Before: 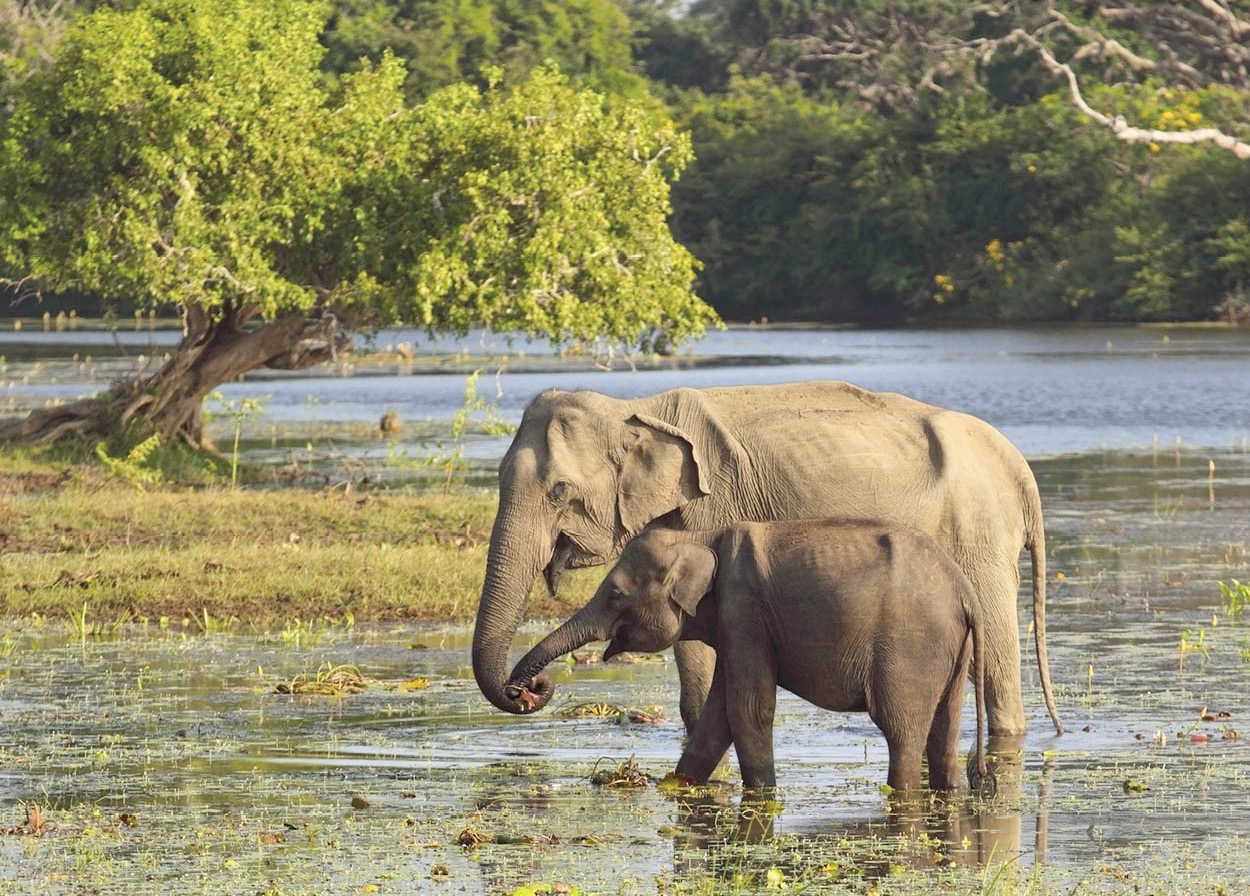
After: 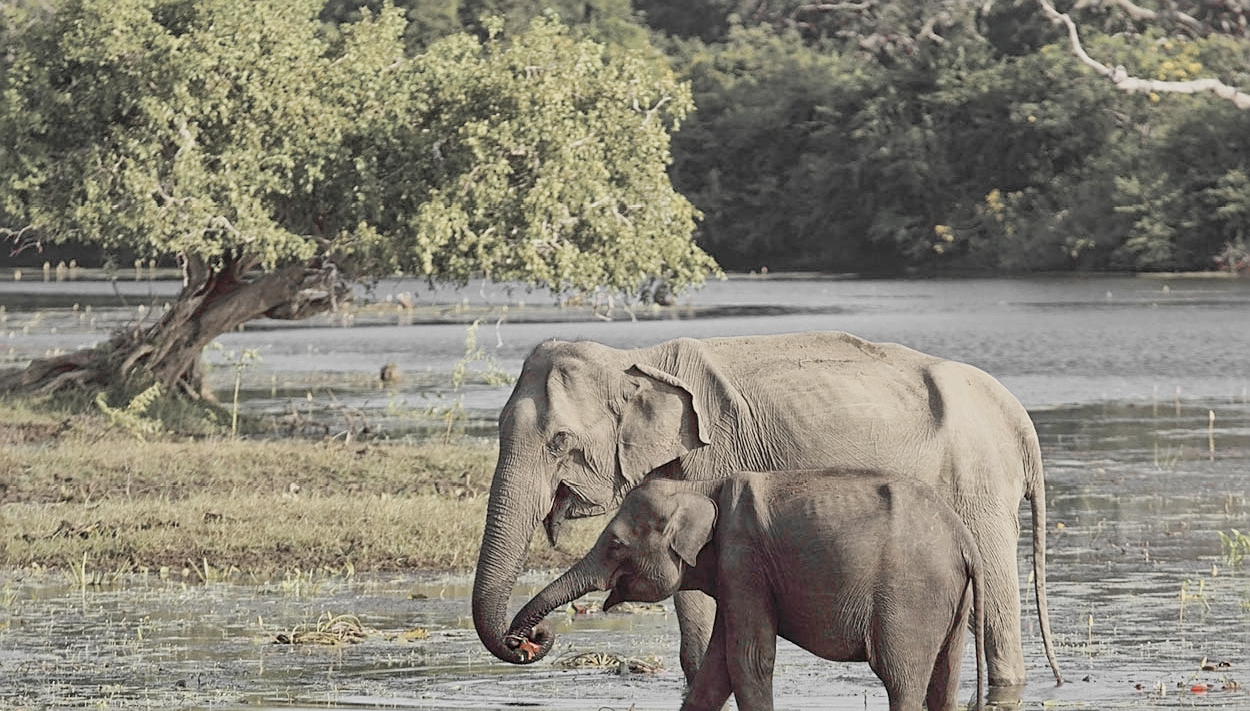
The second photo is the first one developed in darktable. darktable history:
sharpen: on, module defaults
color balance: lift [1.01, 1, 1, 1], gamma [1.097, 1, 1, 1], gain [0.85, 1, 1, 1]
crop and rotate: top 5.667%, bottom 14.937%
filmic rgb: black relative exposure -7.75 EV, white relative exposure 4.4 EV, threshold 3 EV, target black luminance 0%, hardness 3.76, latitude 50.51%, contrast 1.074, highlights saturation mix 10%, shadows ↔ highlights balance -0.22%, color science v4 (2020), enable highlight reconstruction true
local contrast: mode bilateral grid, contrast 20, coarseness 50, detail 120%, midtone range 0.2
color zones: curves: ch1 [(0, 0.831) (0.08, 0.771) (0.157, 0.268) (0.241, 0.207) (0.562, -0.005) (0.714, -0.013) (0.876, 0.01) (1, 0.831)]
